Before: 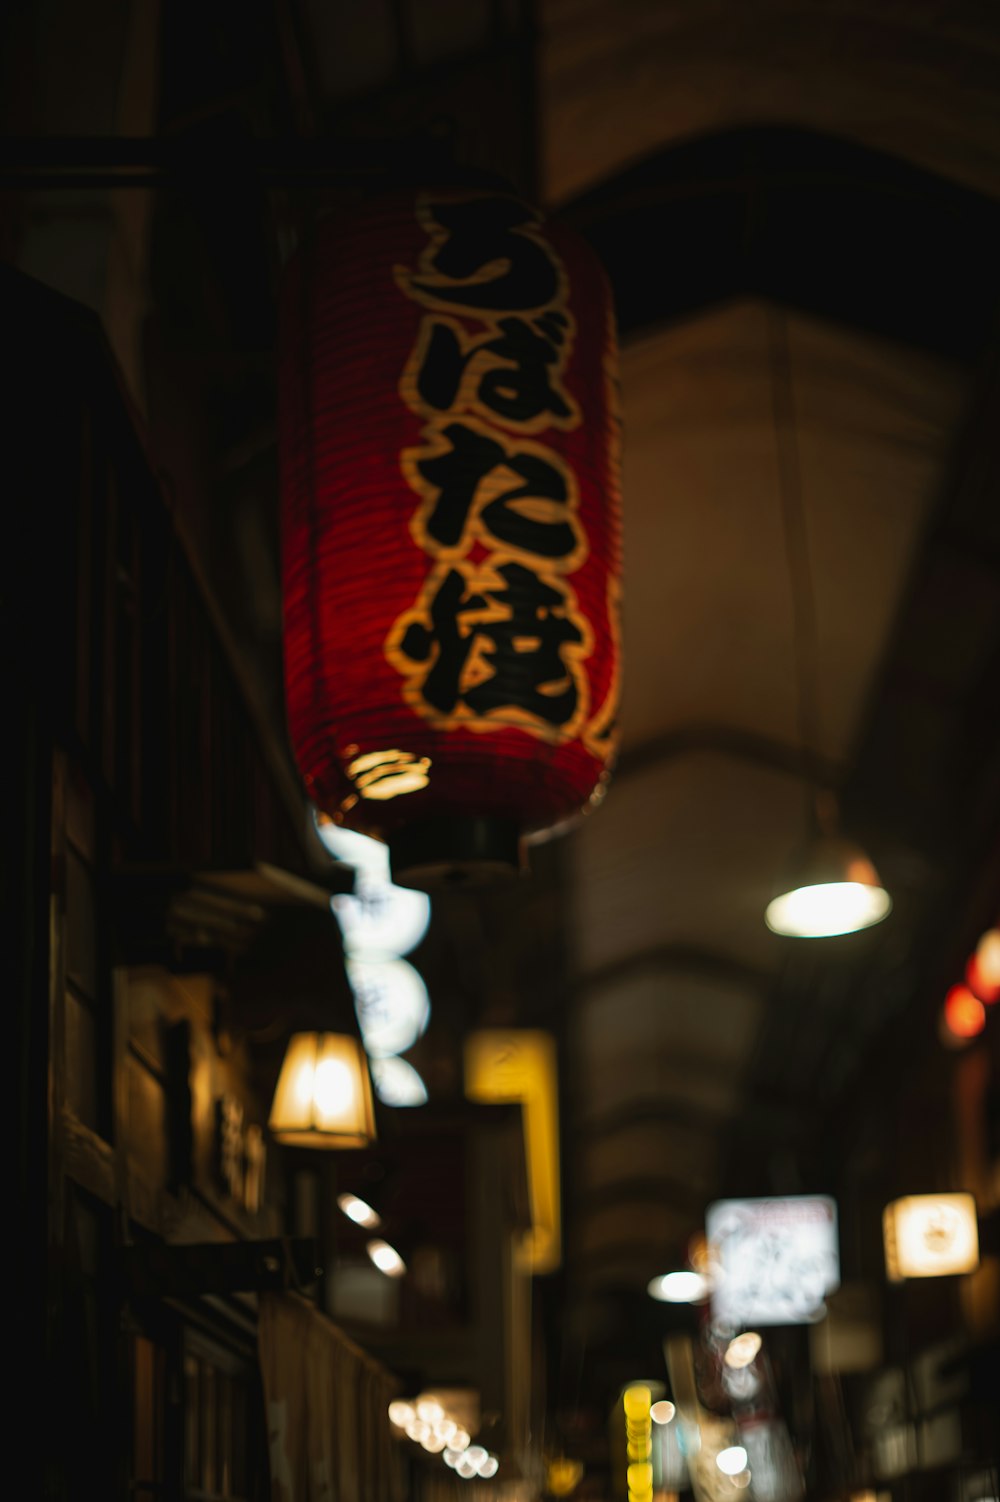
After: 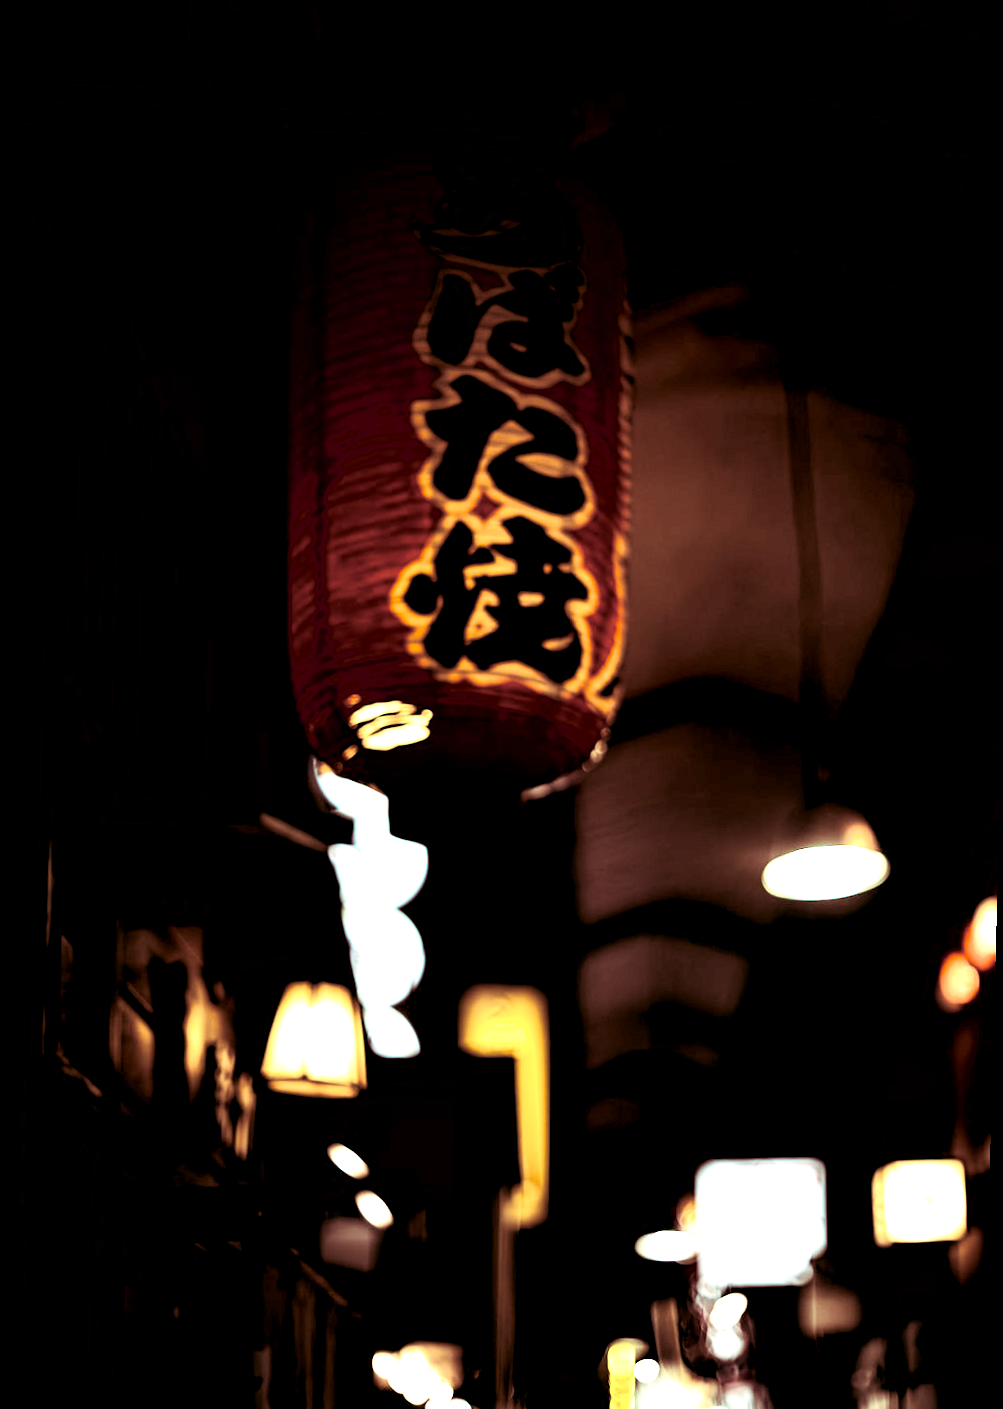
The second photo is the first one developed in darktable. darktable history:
rotate and perspective: rotation 1.57°, crop left 0.018, crop right 0.982, crop top 0.039, crop bottom 0.961
split-toning: highlights › hue 187.2°, highlights › saturation 0.83, balance -68.05, compress 56.43%
exposure: black level correction 0.016, exposure 1.774 EV, compensate highlight preservation false
contrast brightness saturation: contrast 0.25, saturation -0.31
